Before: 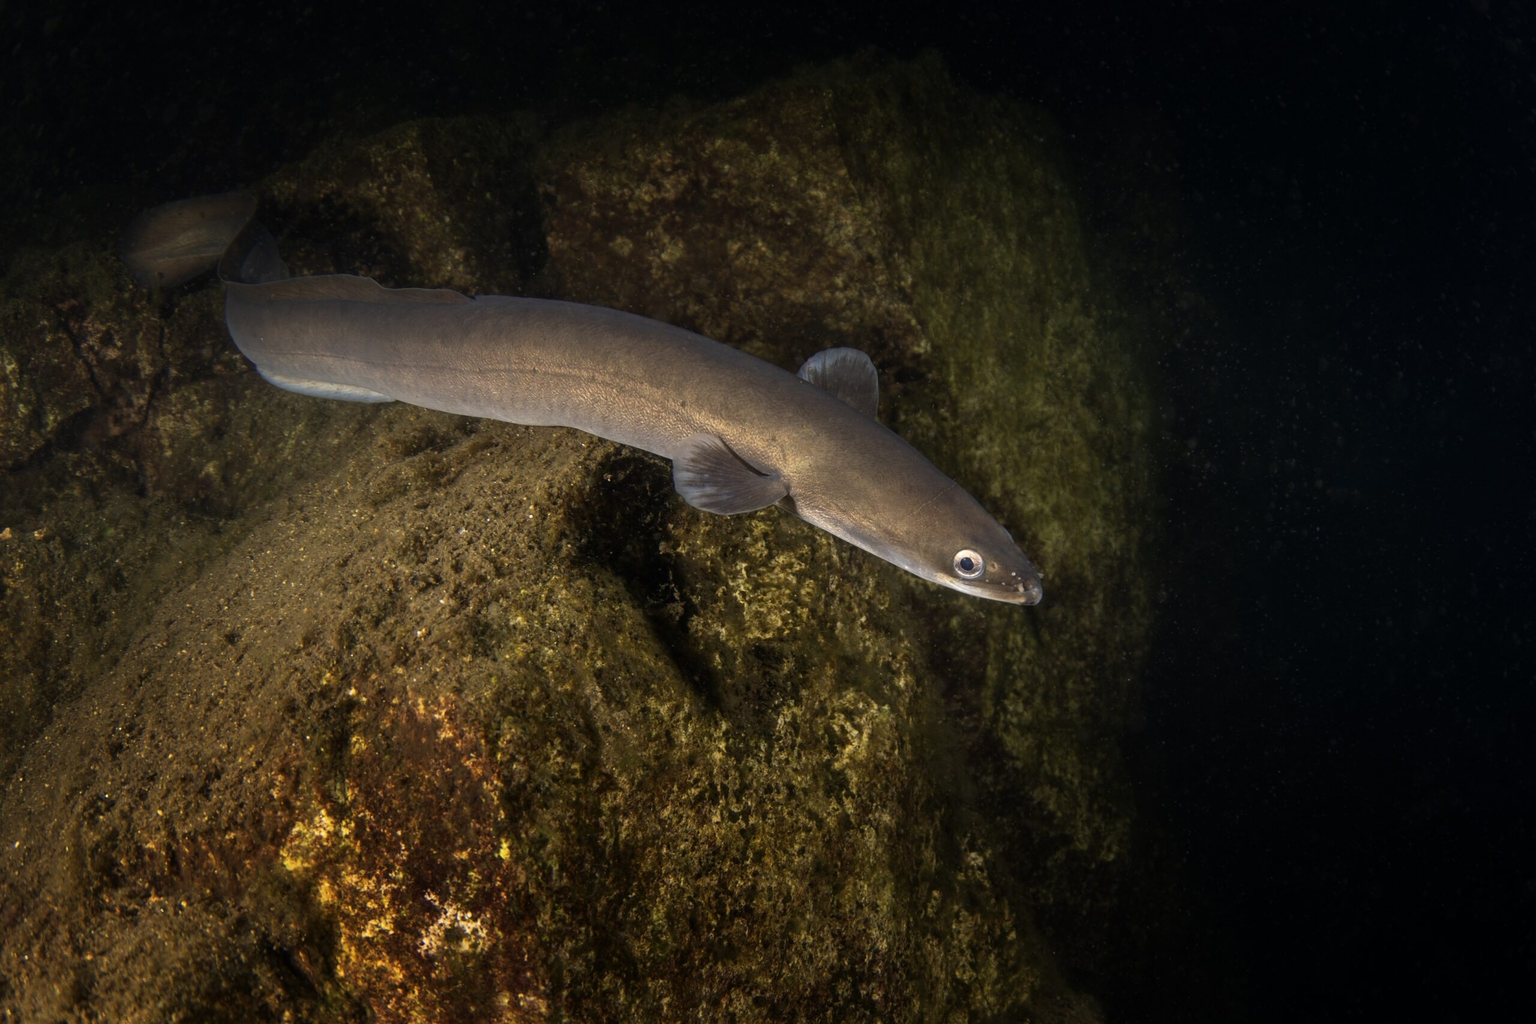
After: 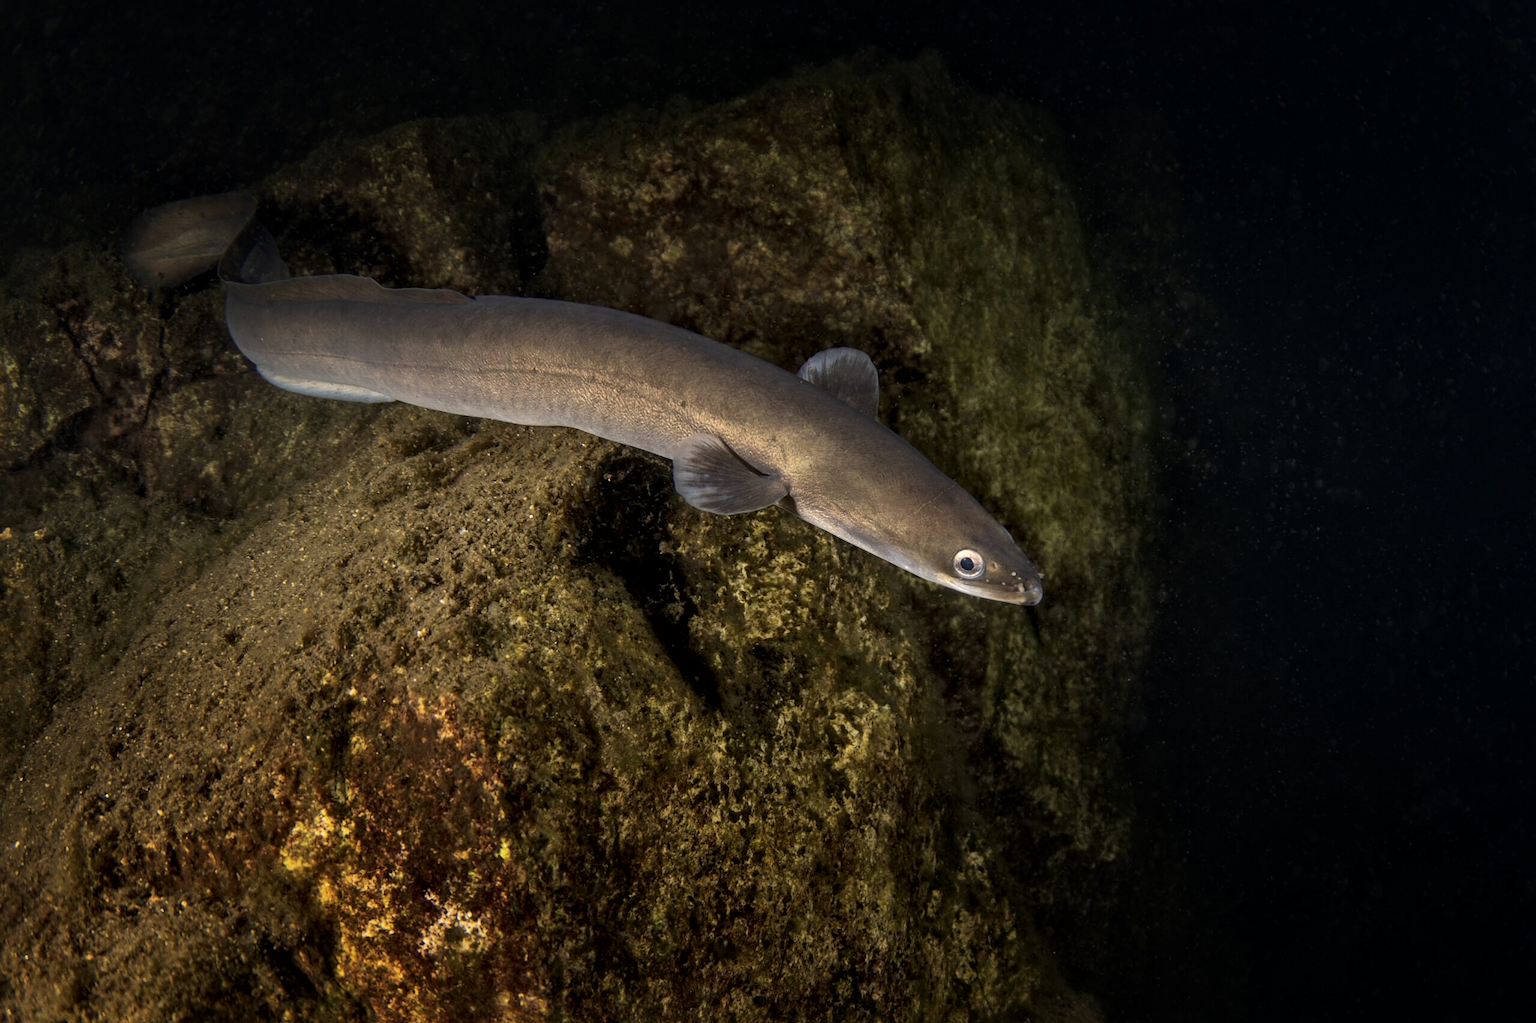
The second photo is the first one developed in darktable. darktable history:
shadows and highlights: shadows -22.99, highlights 44.87, shadows color adjustment 99.17%, highlights color adjustment 0.44%, soften with gaussian
local contrast: mode bilateral grid, contrast 21, coarseness 51, detail 150%, midtone range 0.2
